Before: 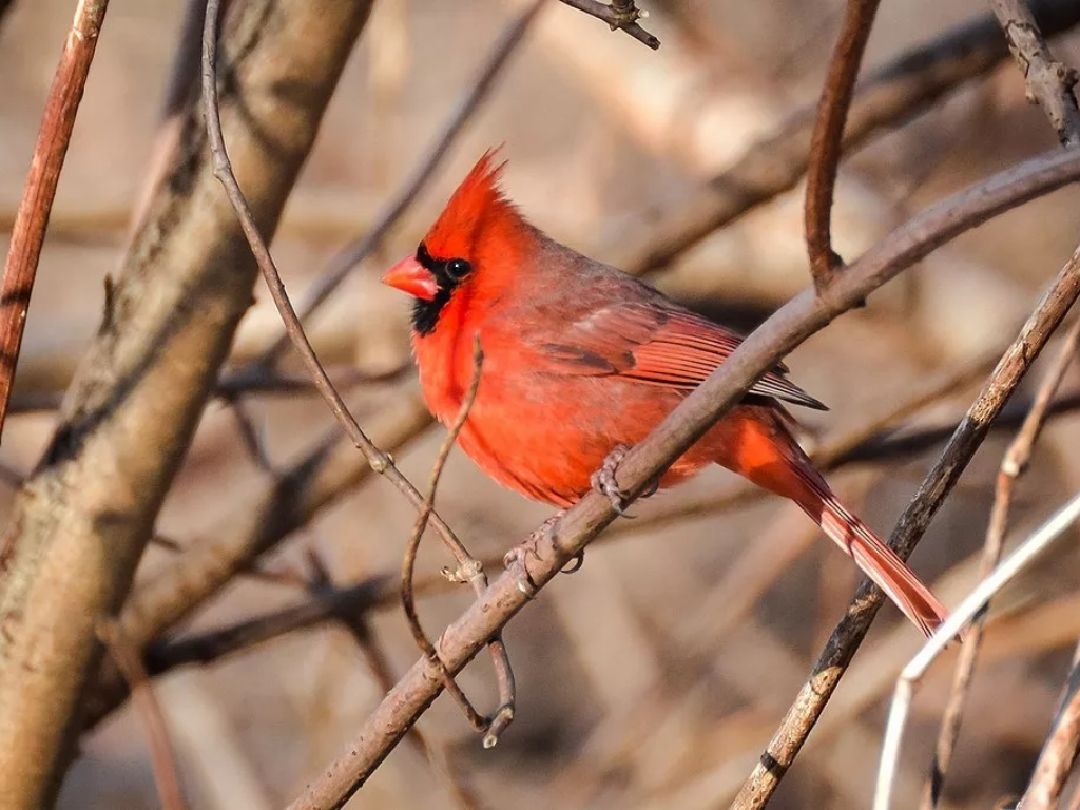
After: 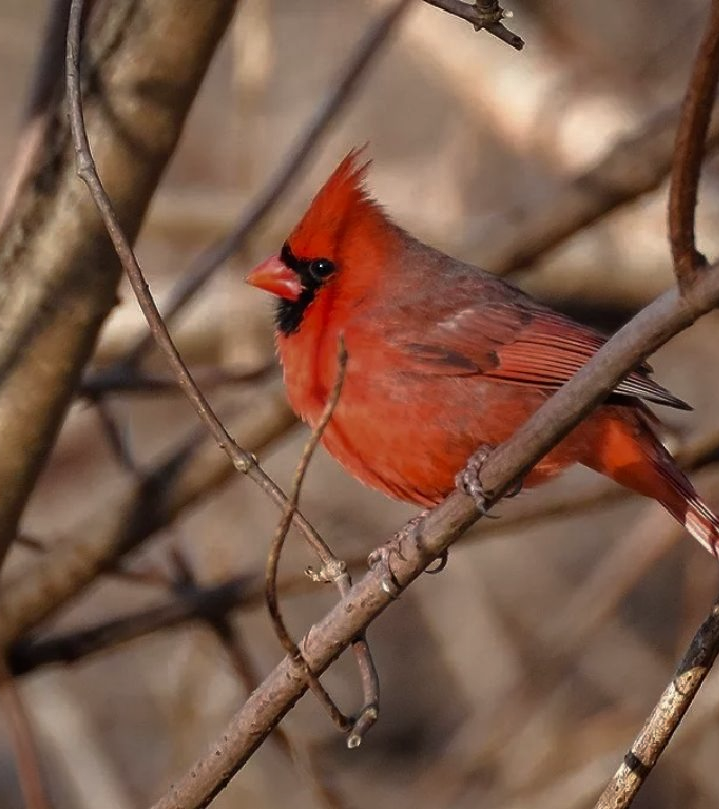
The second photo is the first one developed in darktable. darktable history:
crop and rotate: left 12.673%, right 20.66%
rgb curve: curves: ch0 [(0, 0) (0.415, 0.237) (1, 1)]
